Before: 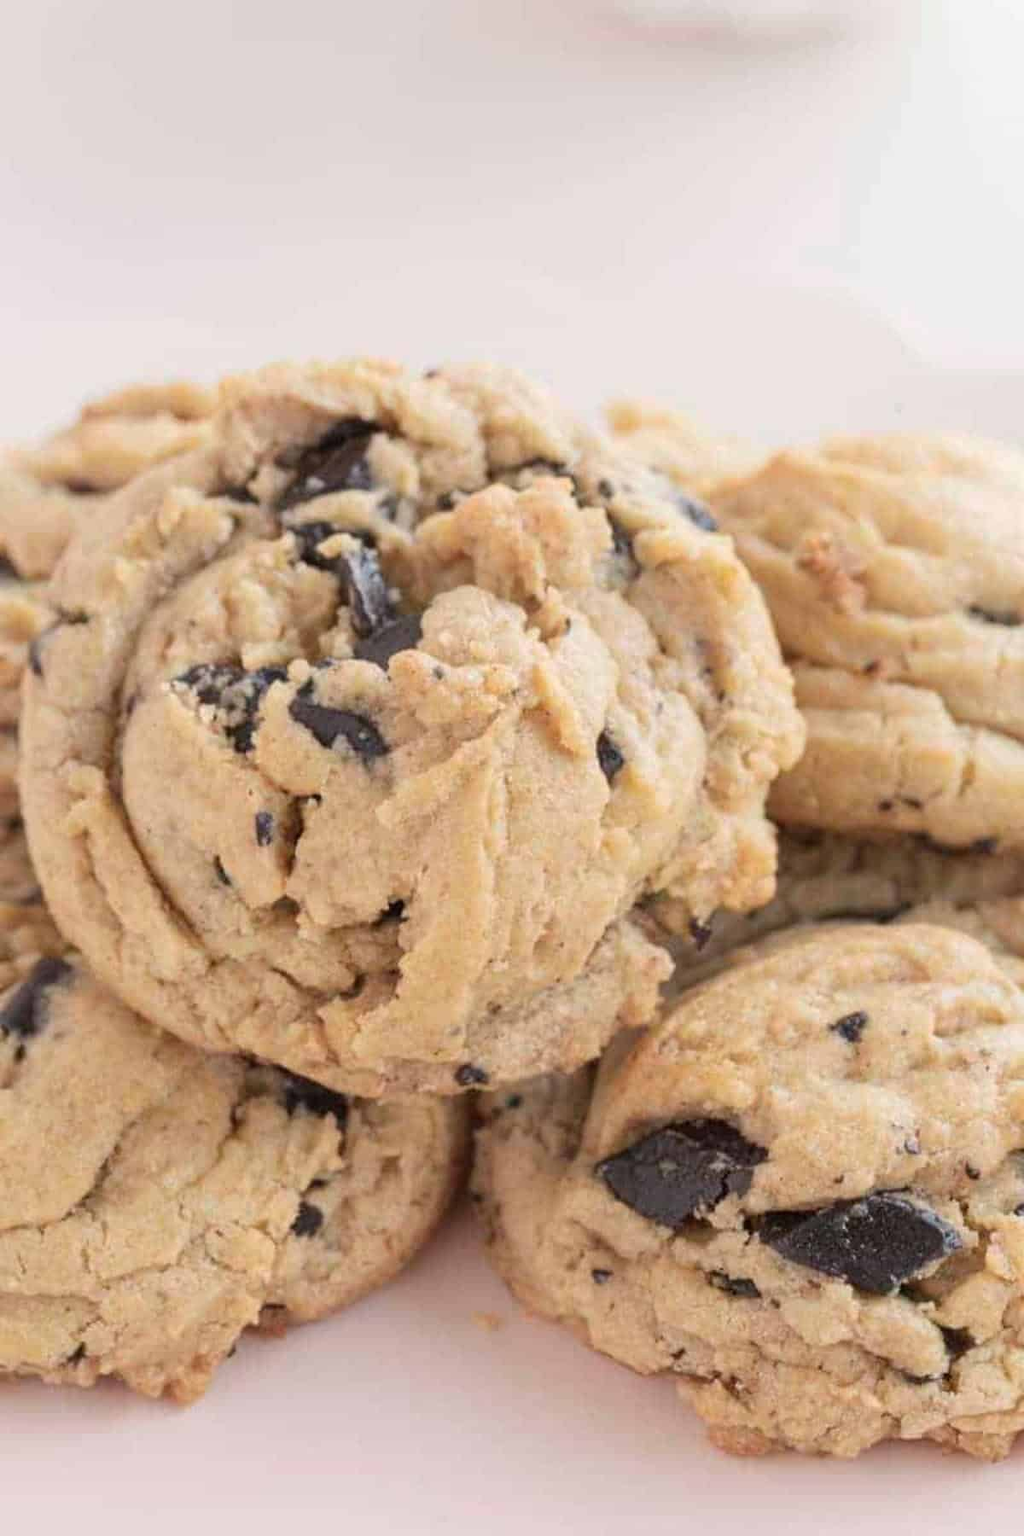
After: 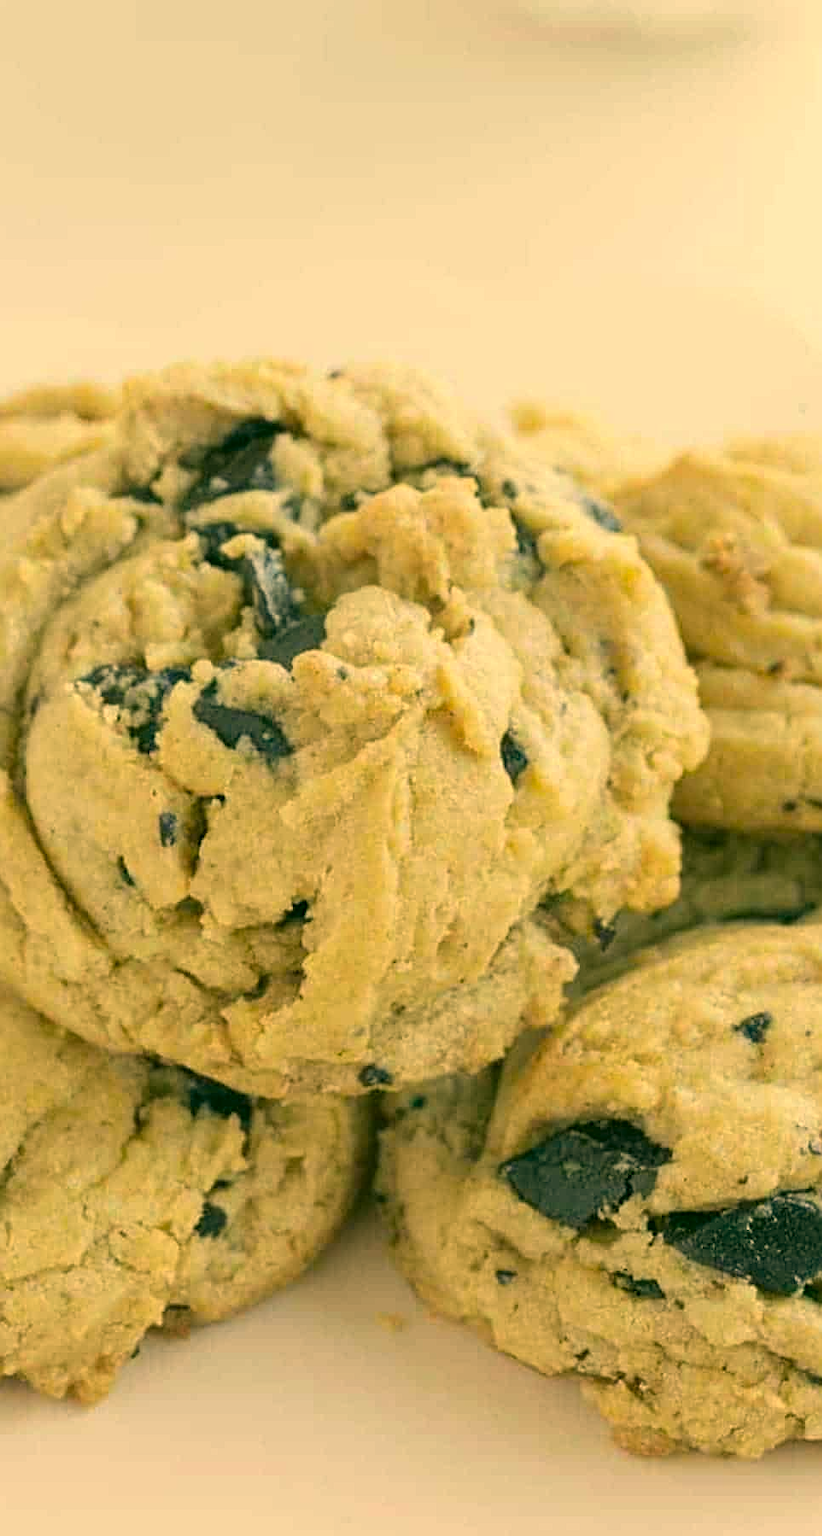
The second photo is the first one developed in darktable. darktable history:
color correction: highlights a* 5.63, highlights b* 33.27, shadows a* -26.36, shadows b* 3.84
sharpen: radius 2.175, amount 0.382, threshold 0.124
crop and rotate: left 9.49%, right 10.207%
